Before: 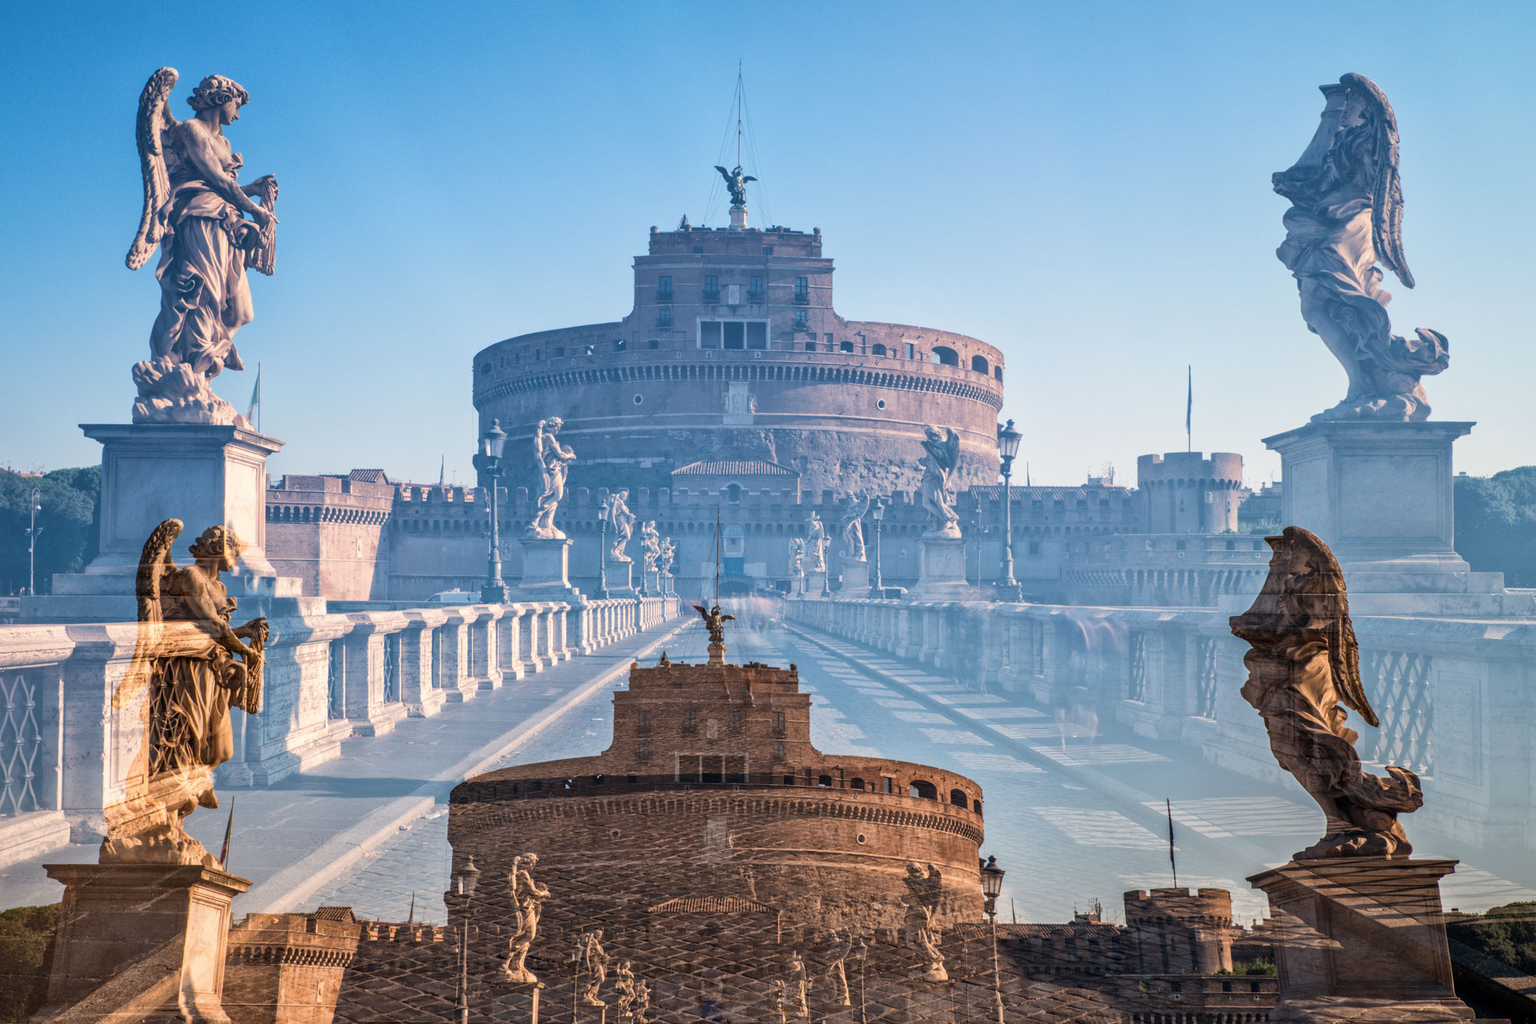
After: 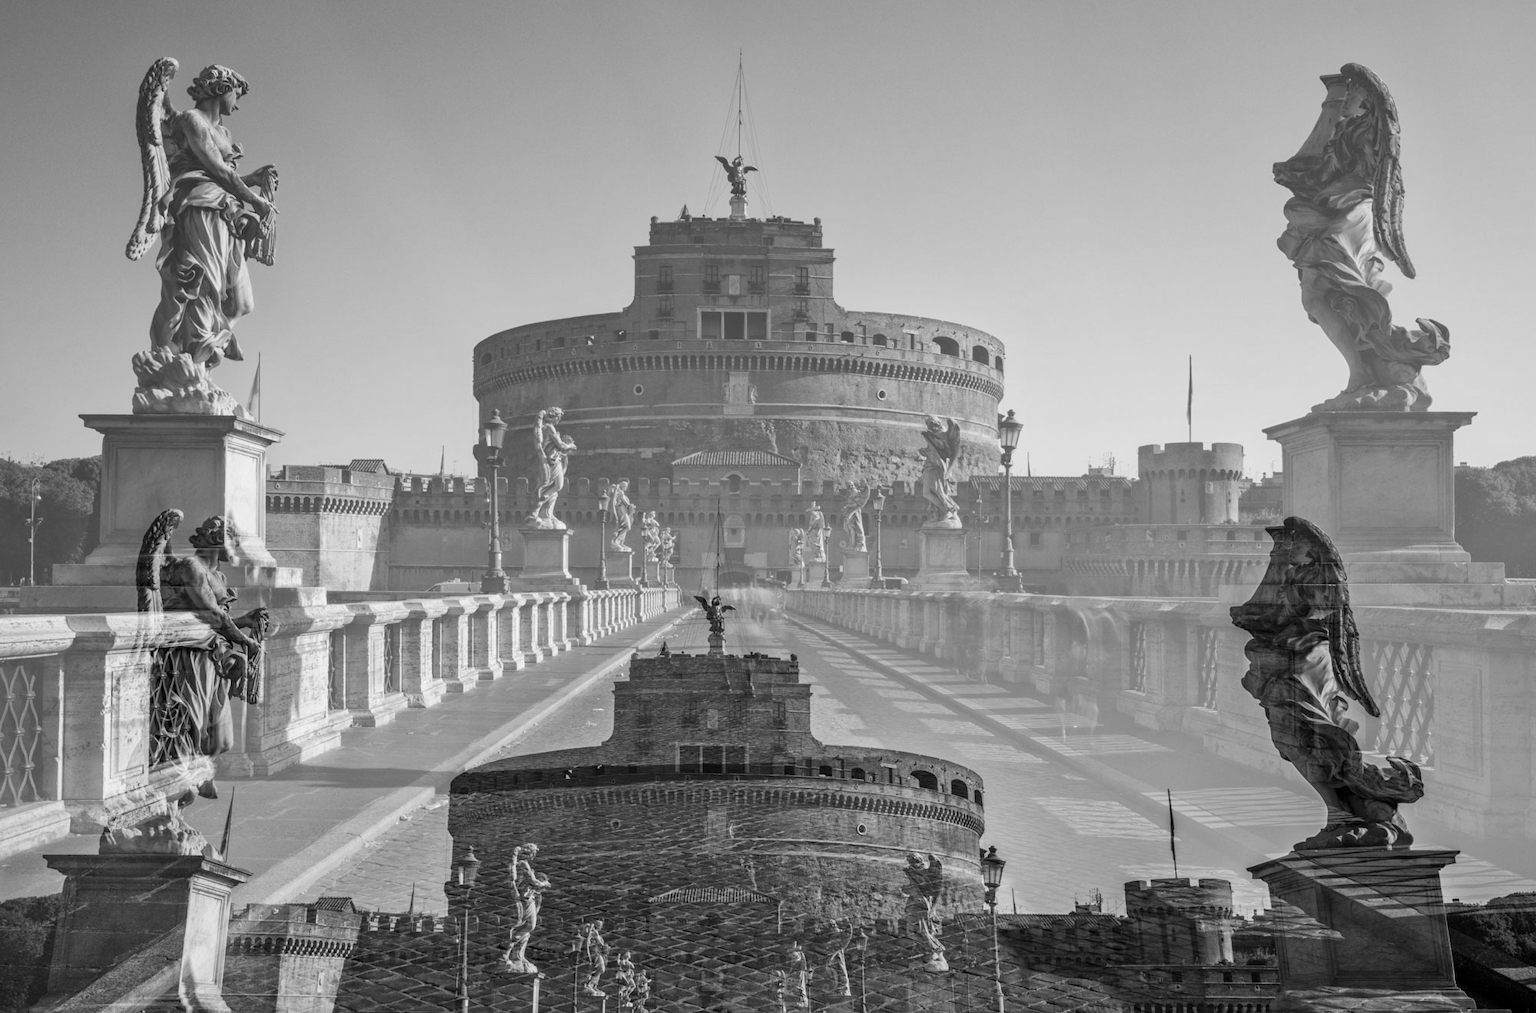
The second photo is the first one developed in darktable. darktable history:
crop: top 1.049%, right 0.001%
monochrome: a 32, b 64, size 2.3
tone equalizer: -7 EV 0.18 EV, -6 EV 0.12 EV, -5 EV 0.08 EV, -4 EV 0.04 EV, -2 EV -0.02 EV, -1 EV -0.04 EV, +0 EV -0.06 EV, luminance estimator HSV value / RGB max
rotate and perspective: automatic cropping original format, crop left 0, crop top 0
